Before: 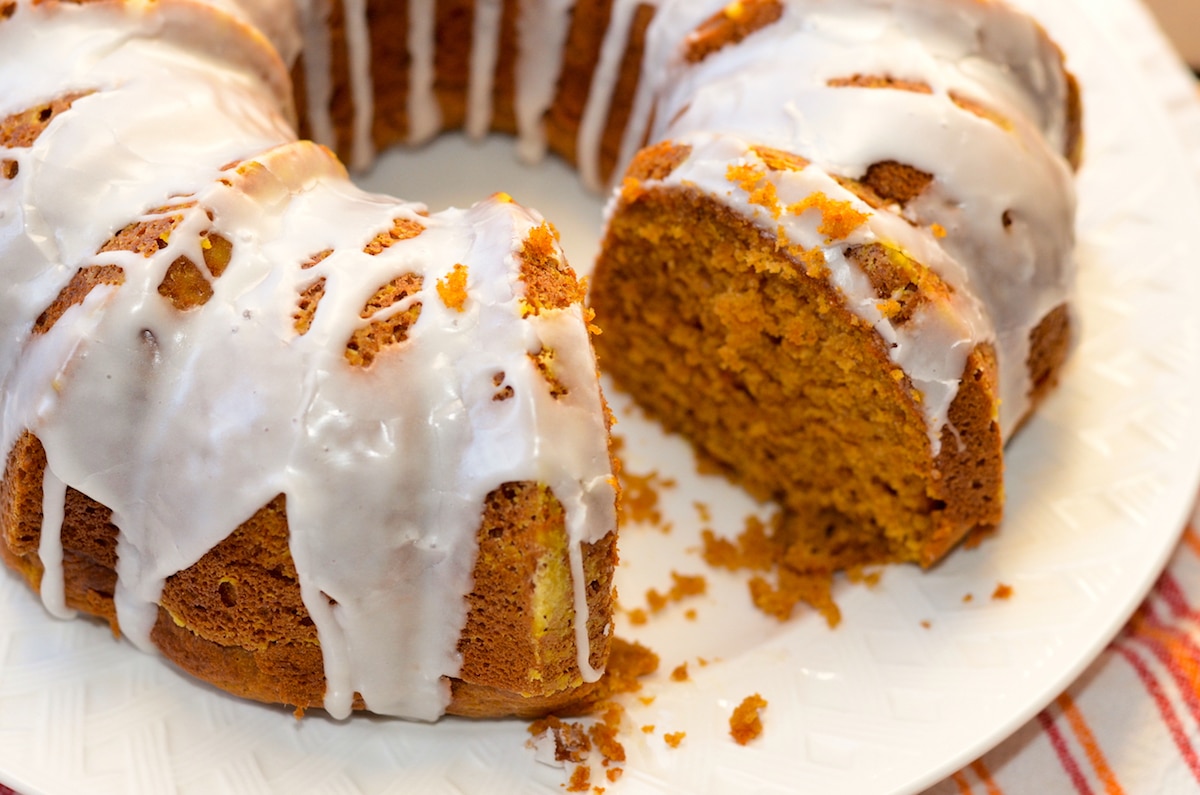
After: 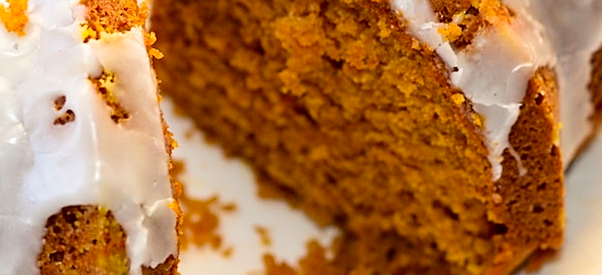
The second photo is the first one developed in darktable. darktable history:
sharpen: on, module defaults
crop: left 36.607%, top 34.735%, right 13.146%, bottom 30.611%
contrast brightness saturation: contrast 0.15, brightness -0.01, saturation 0.1
